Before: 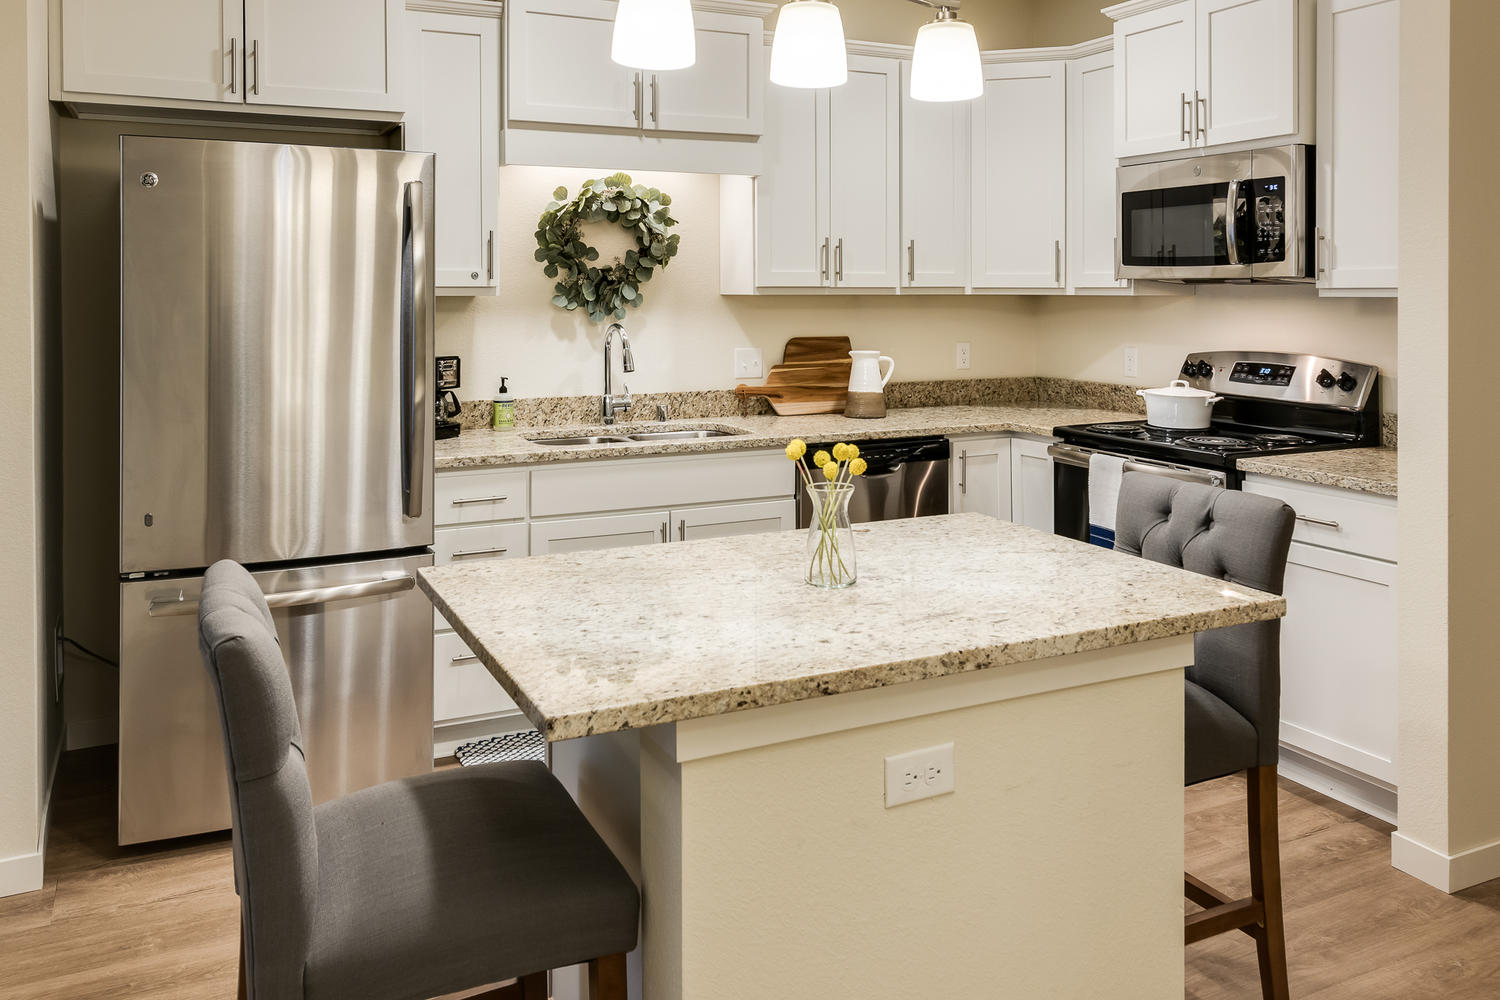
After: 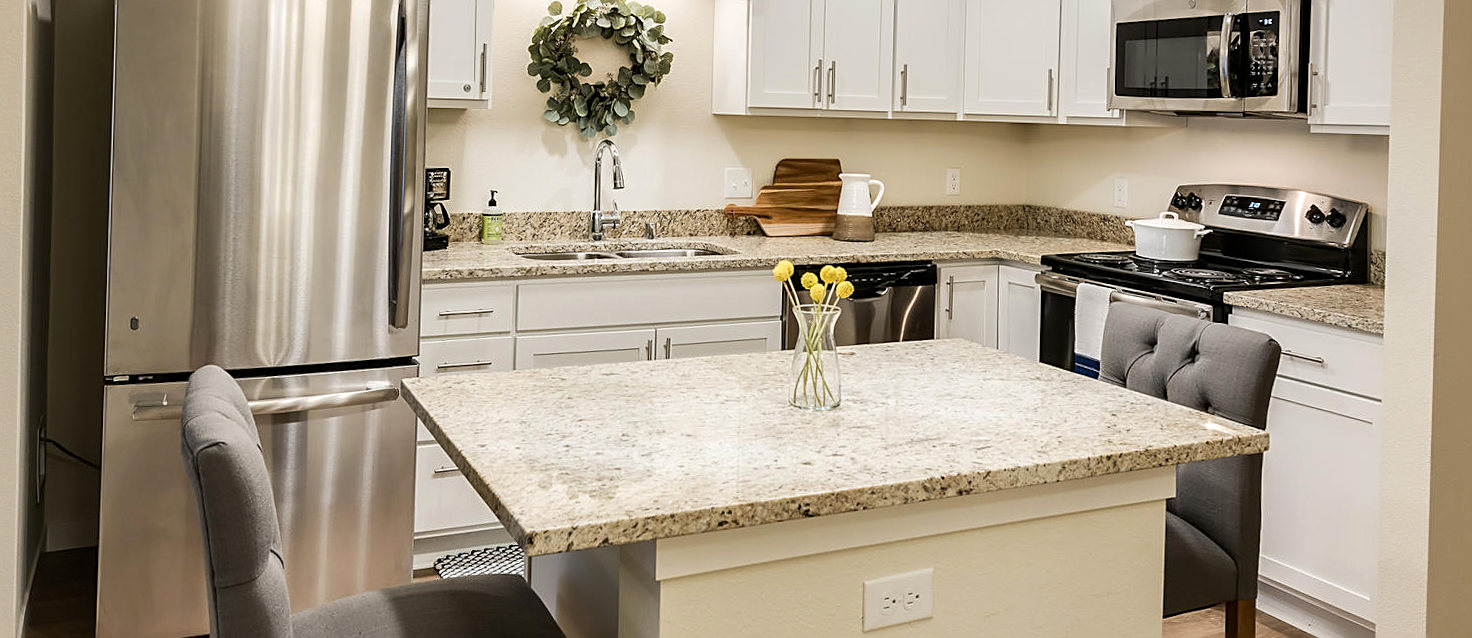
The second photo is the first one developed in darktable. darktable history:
crop: top 16.727%, bottom 16.727%
rotate and perspective: rotation 1.57°, crop left 0.018, crop right 0.982, crop top 0.039, crop bottom 0.961
sharpen: on, module defaults
levels: levels [0, 0.492, 0.984]
